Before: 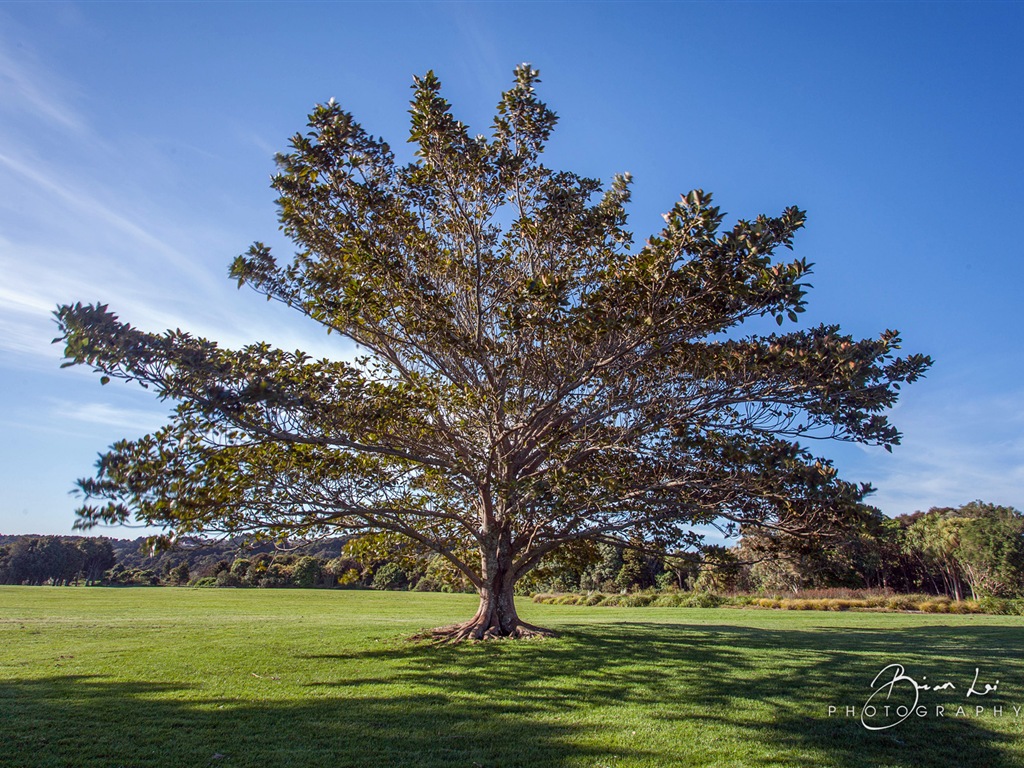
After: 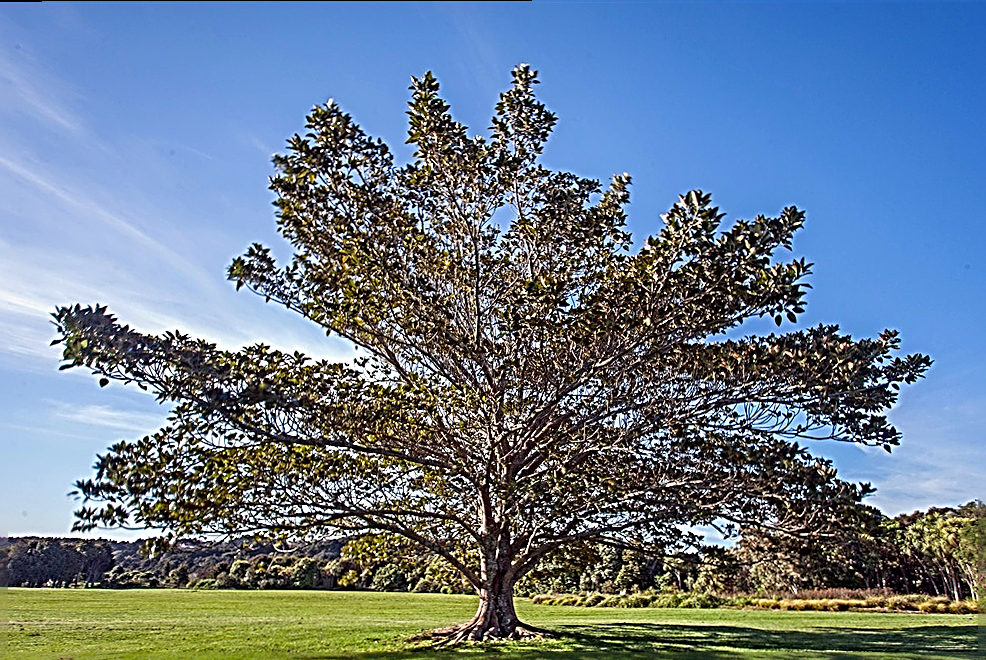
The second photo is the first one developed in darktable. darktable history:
sharpen: radius 3.194, amount 1.741
color correction: highlights a* 0.547, highlights b* 2.86, saturation 1.1
crop and rotate: angle 0.117°, left 0.224%, right 3.595%, bottom 14.228%
tone equalizer: on, module defaults
